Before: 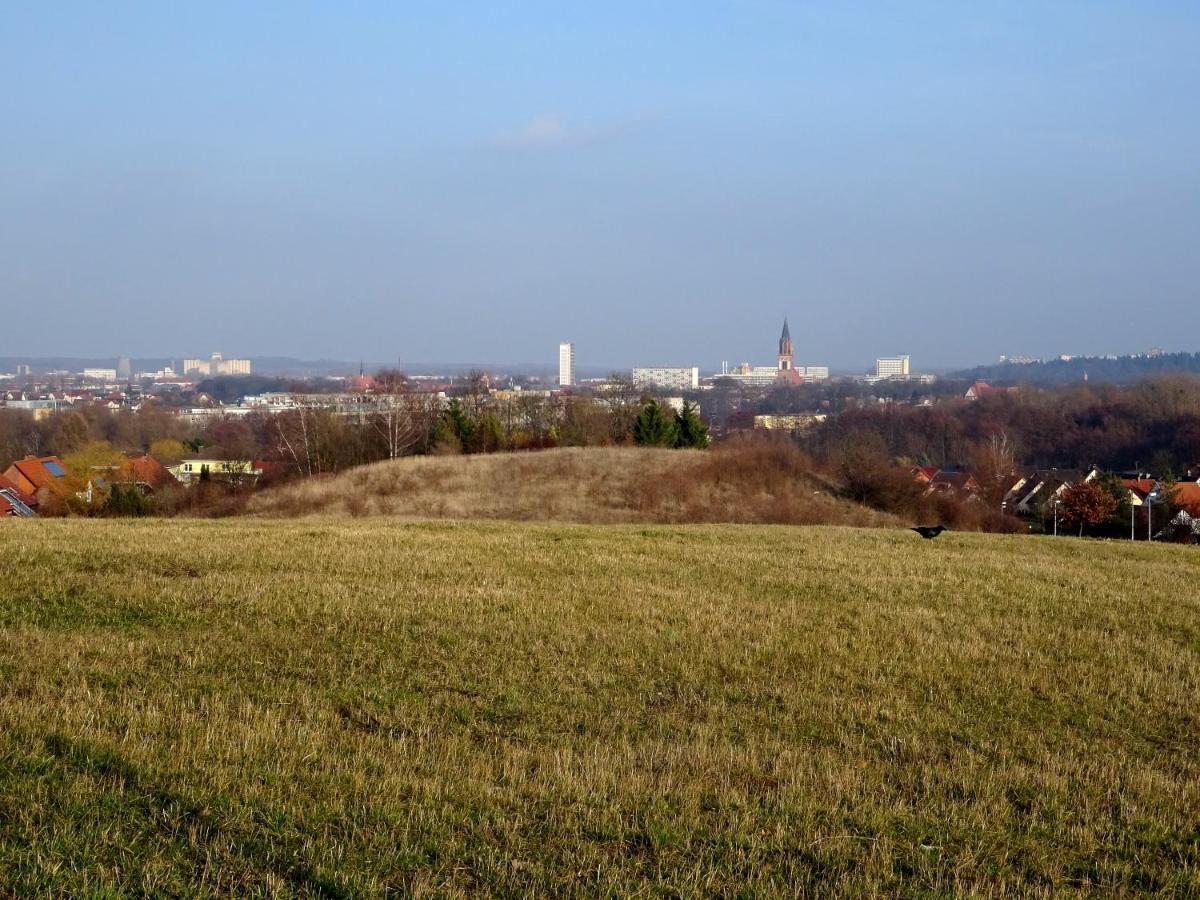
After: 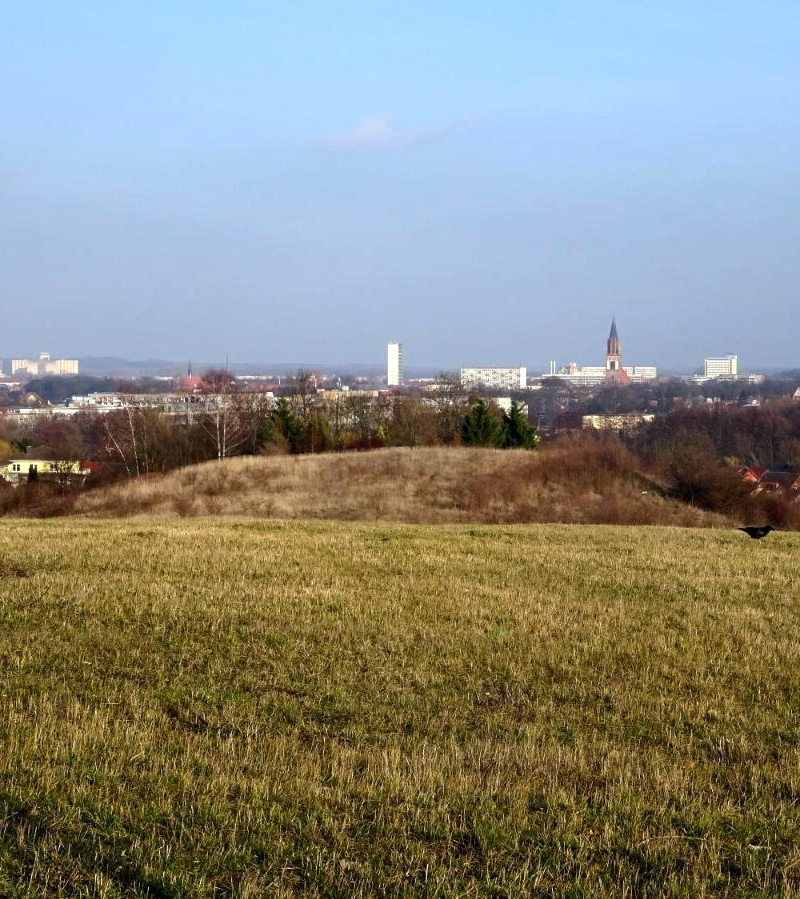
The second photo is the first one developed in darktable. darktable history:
tone equalizer: -8 EV -0.456 EV, -7 EV -0.372 EV, -6 EV -0.352 EV, -5 EV -0.231 EV, -3 EV 0.188 EV, -2 EV 0.322 EV, -1 EV 0.4 EV, +0 EV 0.389 EV, edges refinement/feathering 500, mask exposure compensation -1.57 EV, preserve details no
crop and rotate: left 14.374%, right 18.954%
